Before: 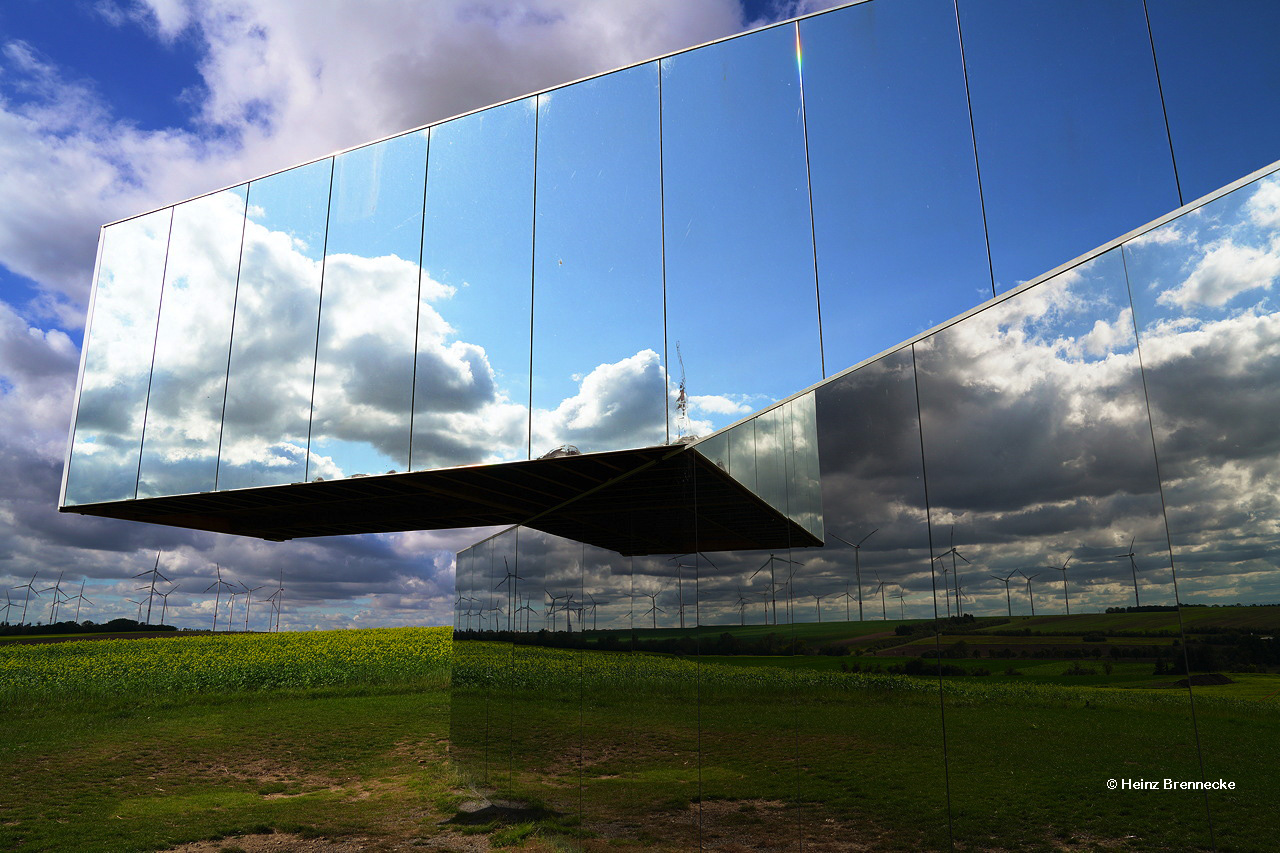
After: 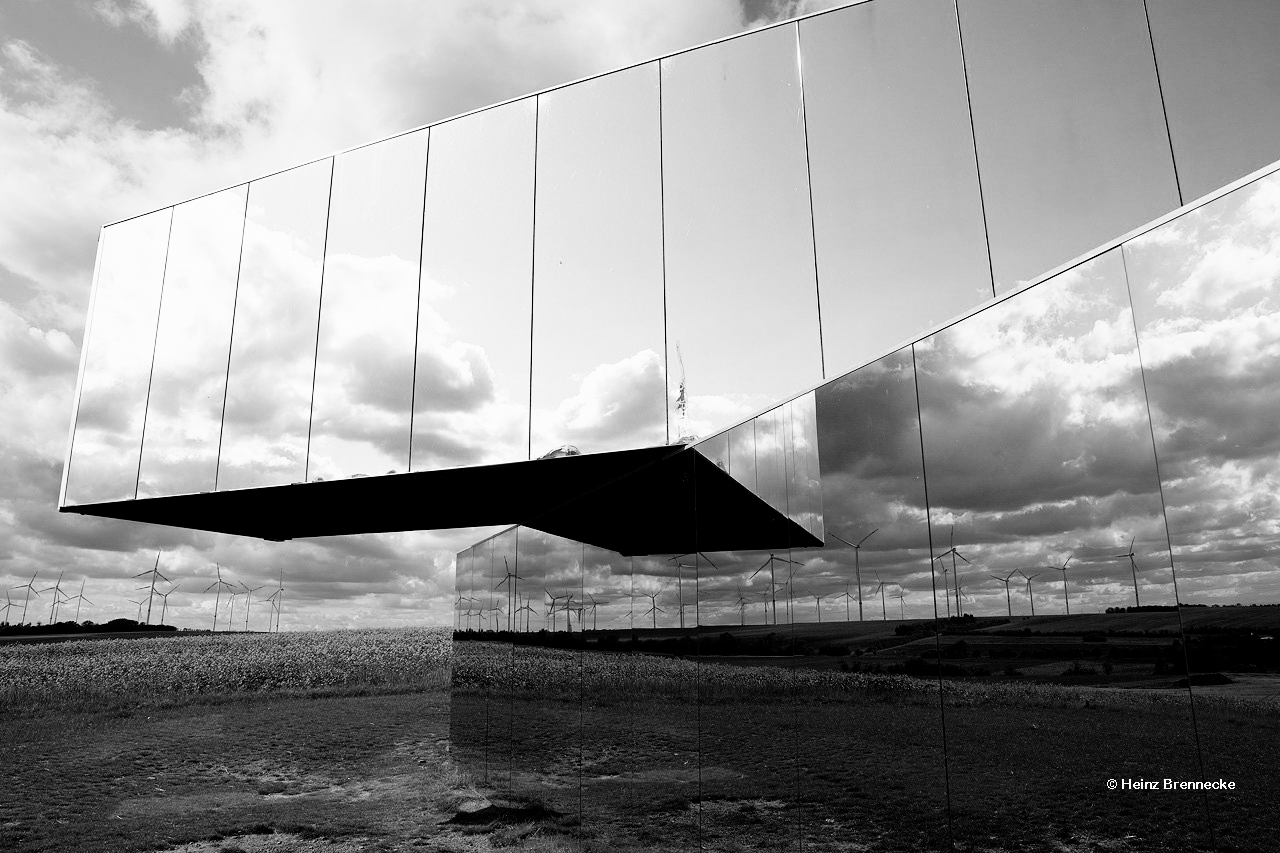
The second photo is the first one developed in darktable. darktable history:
filmic rgb: middle gray luminance 12.91%, black relative exposure -10.11 EV, white relative exposure 3.47 EV, target black luminance 0%, hardness 5.78, latitude 44.99%, contrast 1.227, highlights saturation mix 5.79%, shadows ↔ highlights balance 26.91%, add noise in highlights 0.001, color science v3 (2019), use custom middle-gray values true, contrast in highlights soft
color calibration: output gray [0.22, 0.42, 0.37, 0], x 0.37, y 0.382, temperature 4317.61 K
